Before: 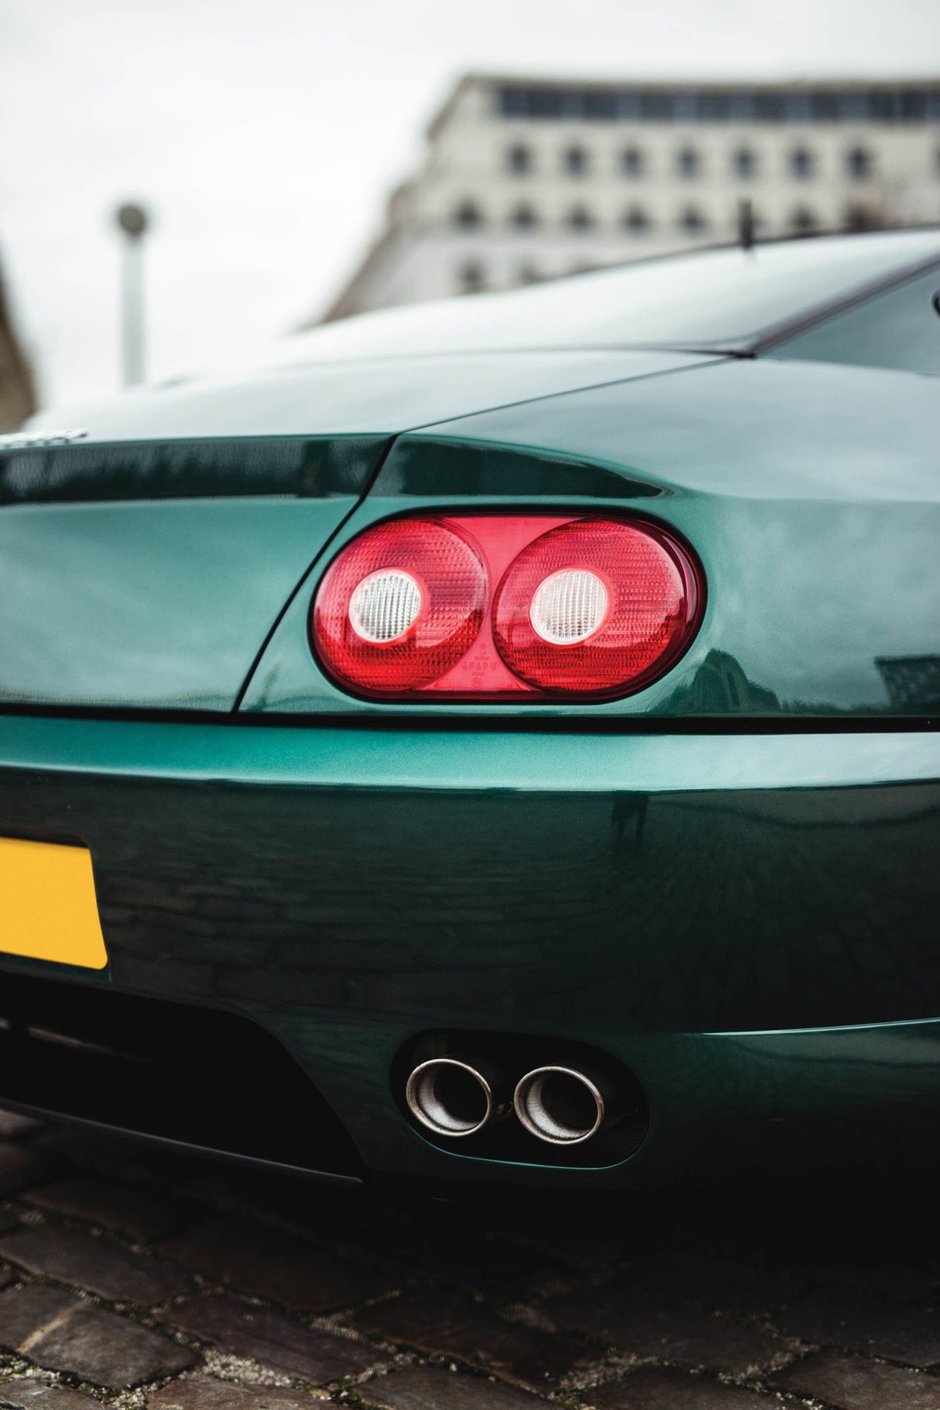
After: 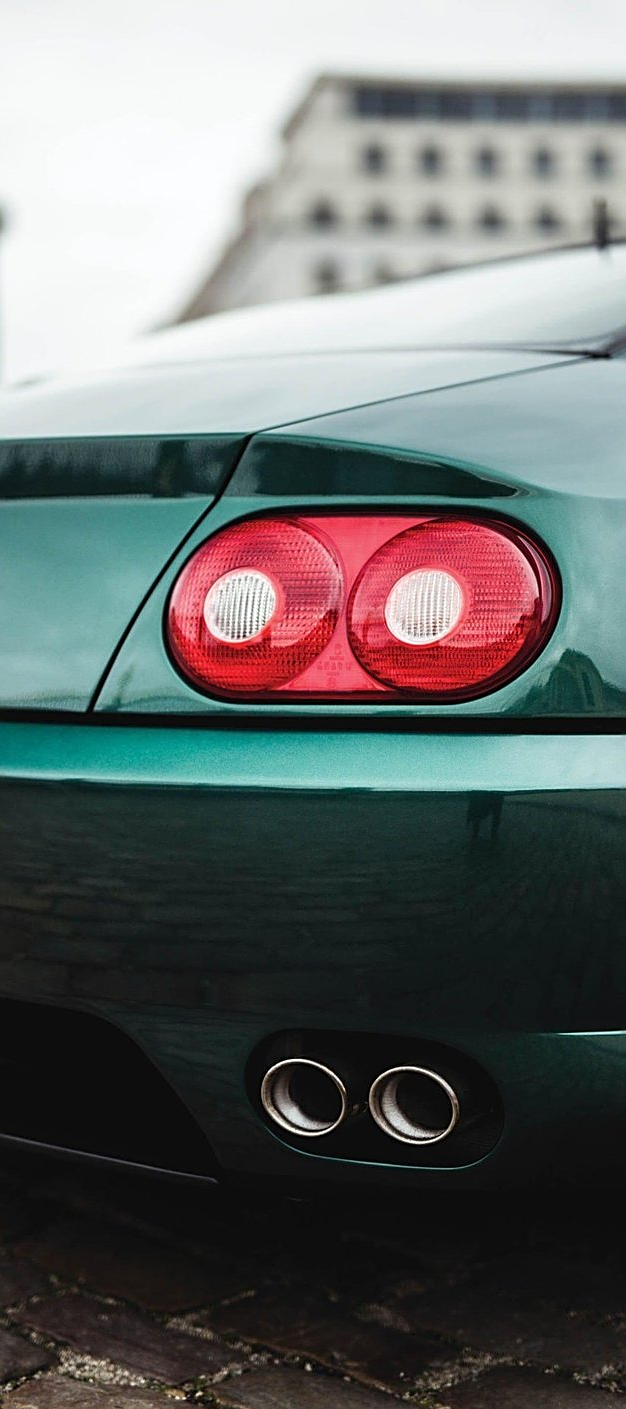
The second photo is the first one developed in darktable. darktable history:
crop and rotate: left 15.451%, right 17.928%
sharpen: on, module defaults
